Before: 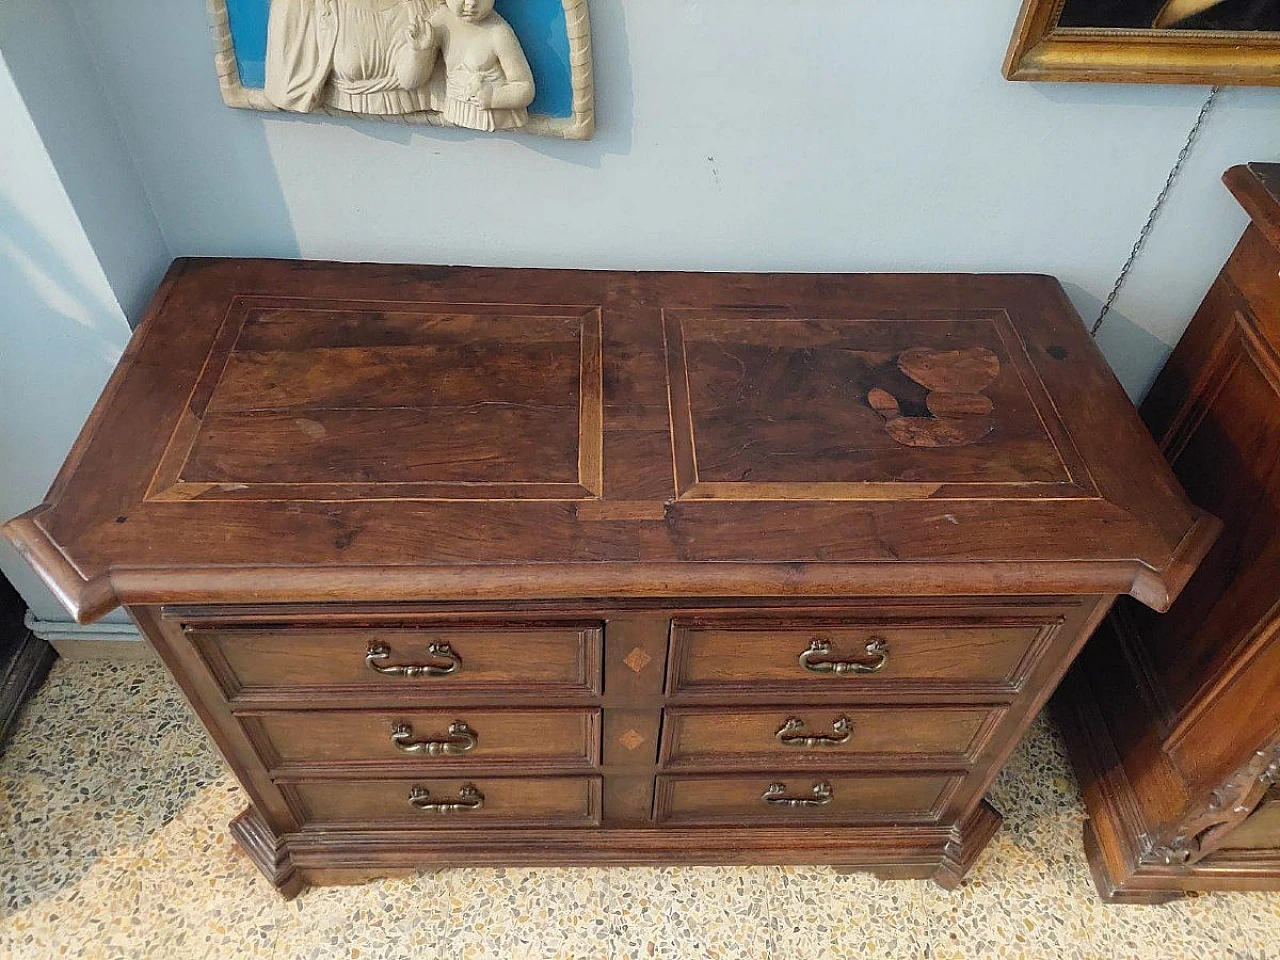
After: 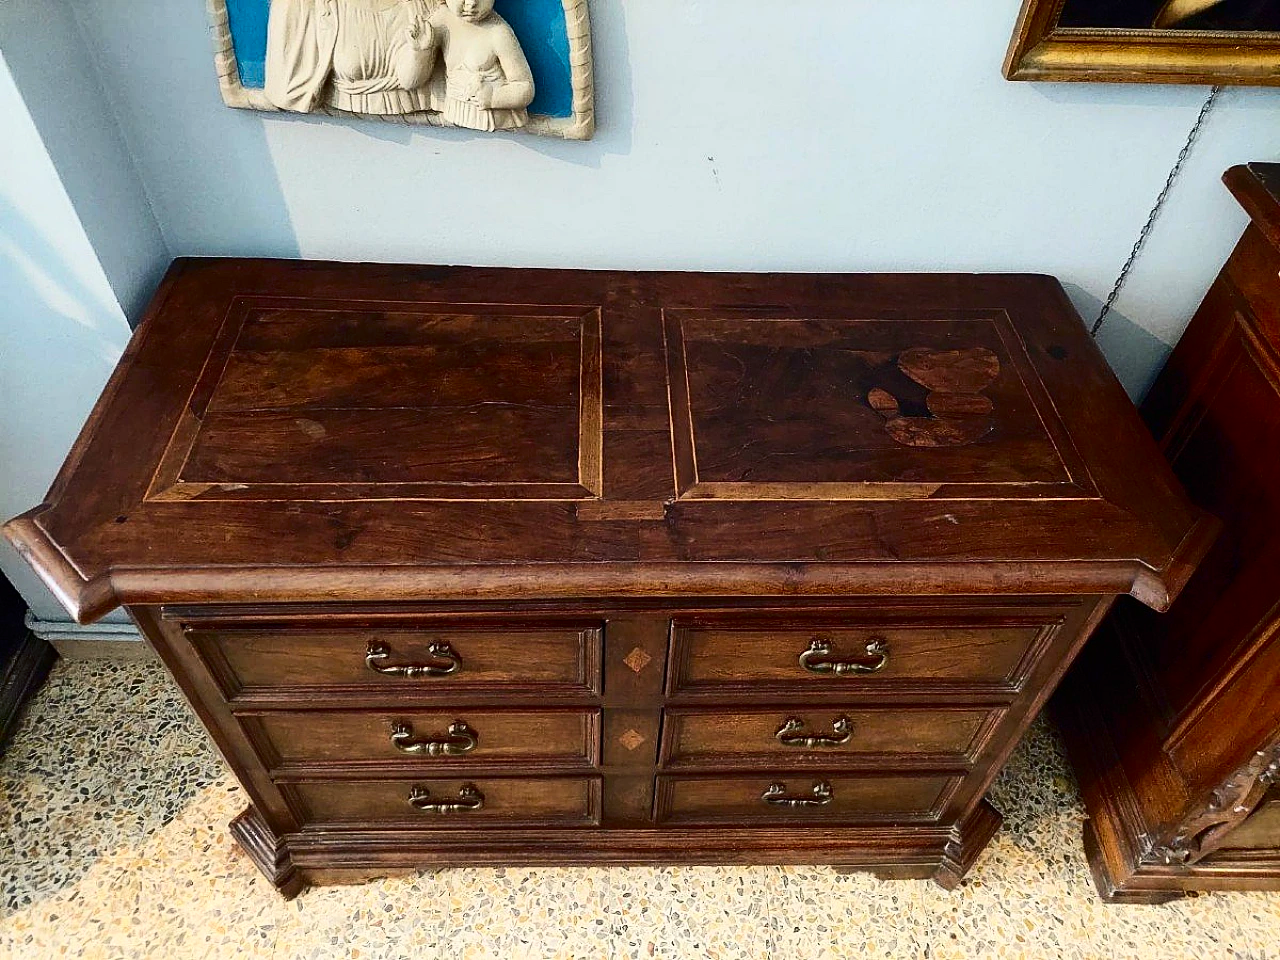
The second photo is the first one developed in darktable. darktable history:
contrast brightness saturation: contrast 0.325, brightness -0.085, saturation 0.172
